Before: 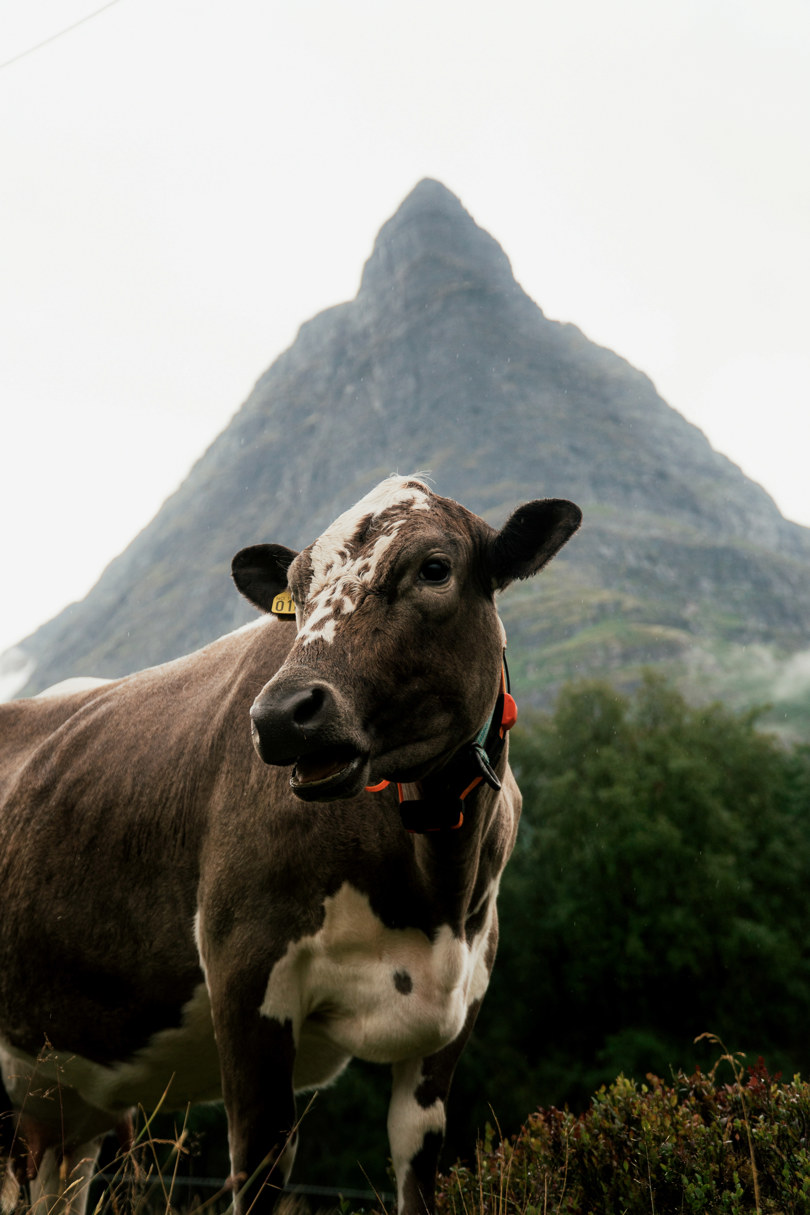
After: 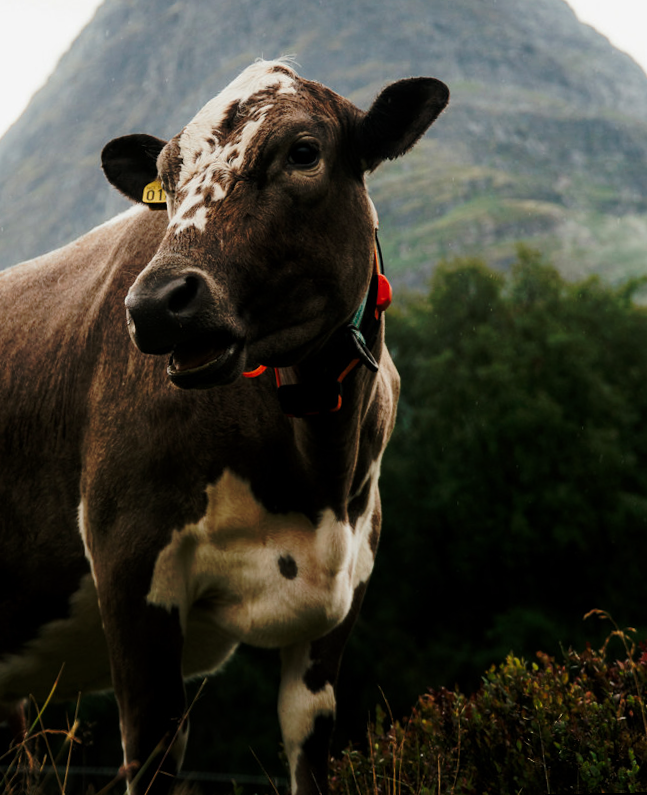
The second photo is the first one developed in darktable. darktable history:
crop and rotate: left 17.299%, top 35.115%, right 7.015%, bottom 1.024%
rotate and perspective: rotation -2.22°, lens shift (horizontal) -0.022, automatic cropping off
base curve: curves: ch0 [(0, 0) (0.073, 0.04) (0.157, 0.139) (0.492, 0.492) (0.758, 0.758) (1, 1)], preserve colors none
